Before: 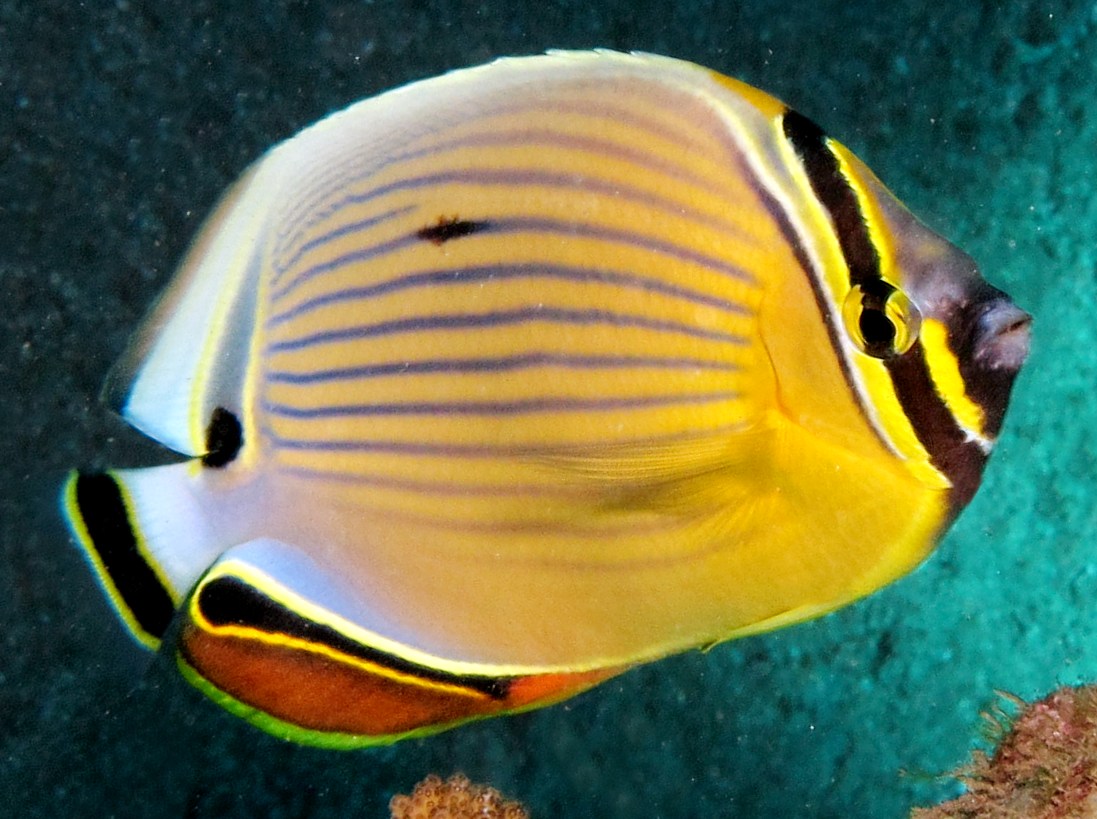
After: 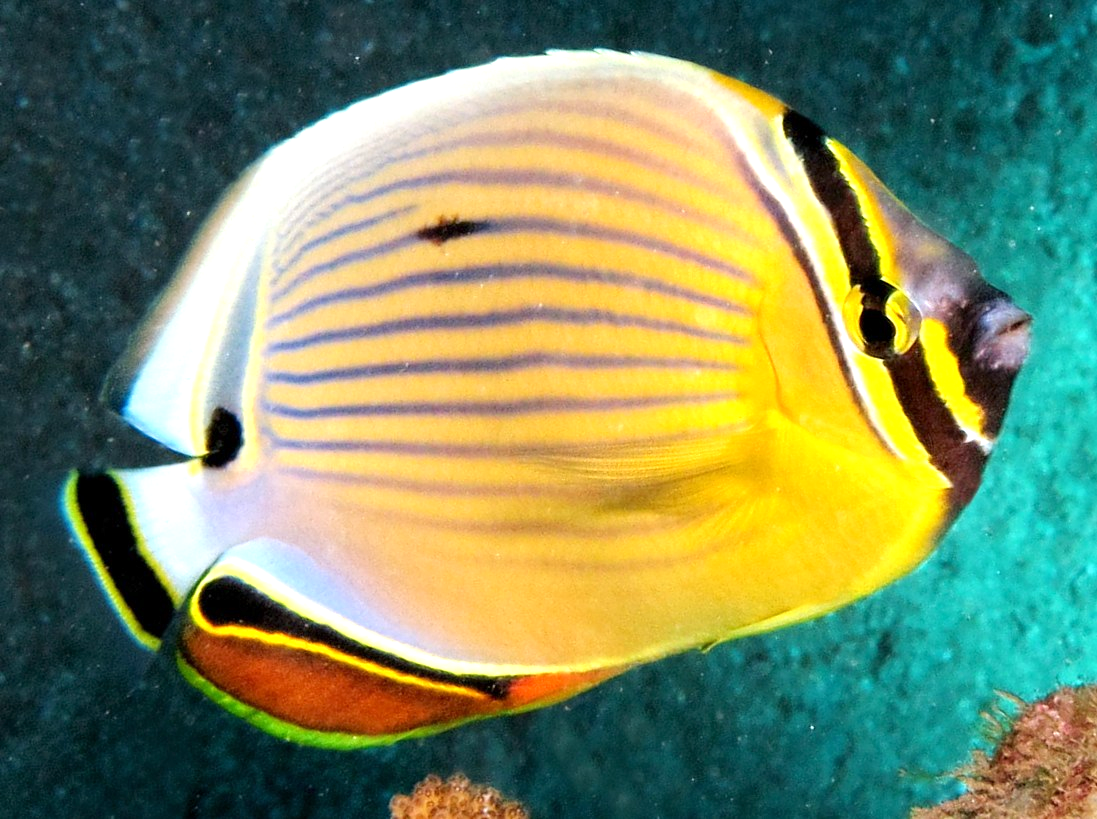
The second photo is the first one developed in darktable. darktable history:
exposure: exposure 0.64 EV, compensate highlight preservation false
